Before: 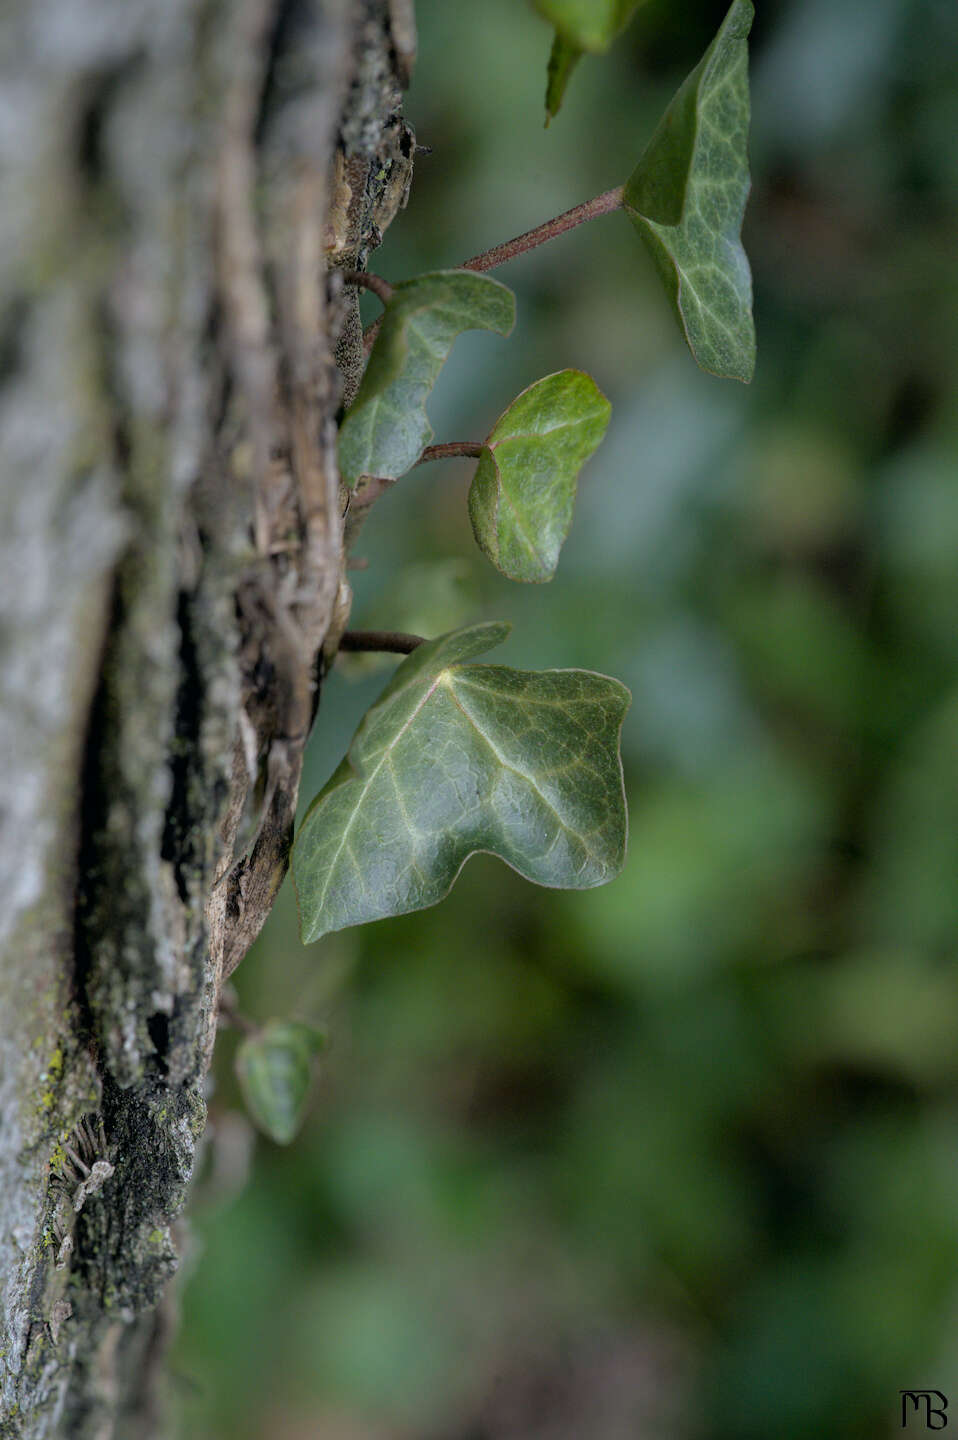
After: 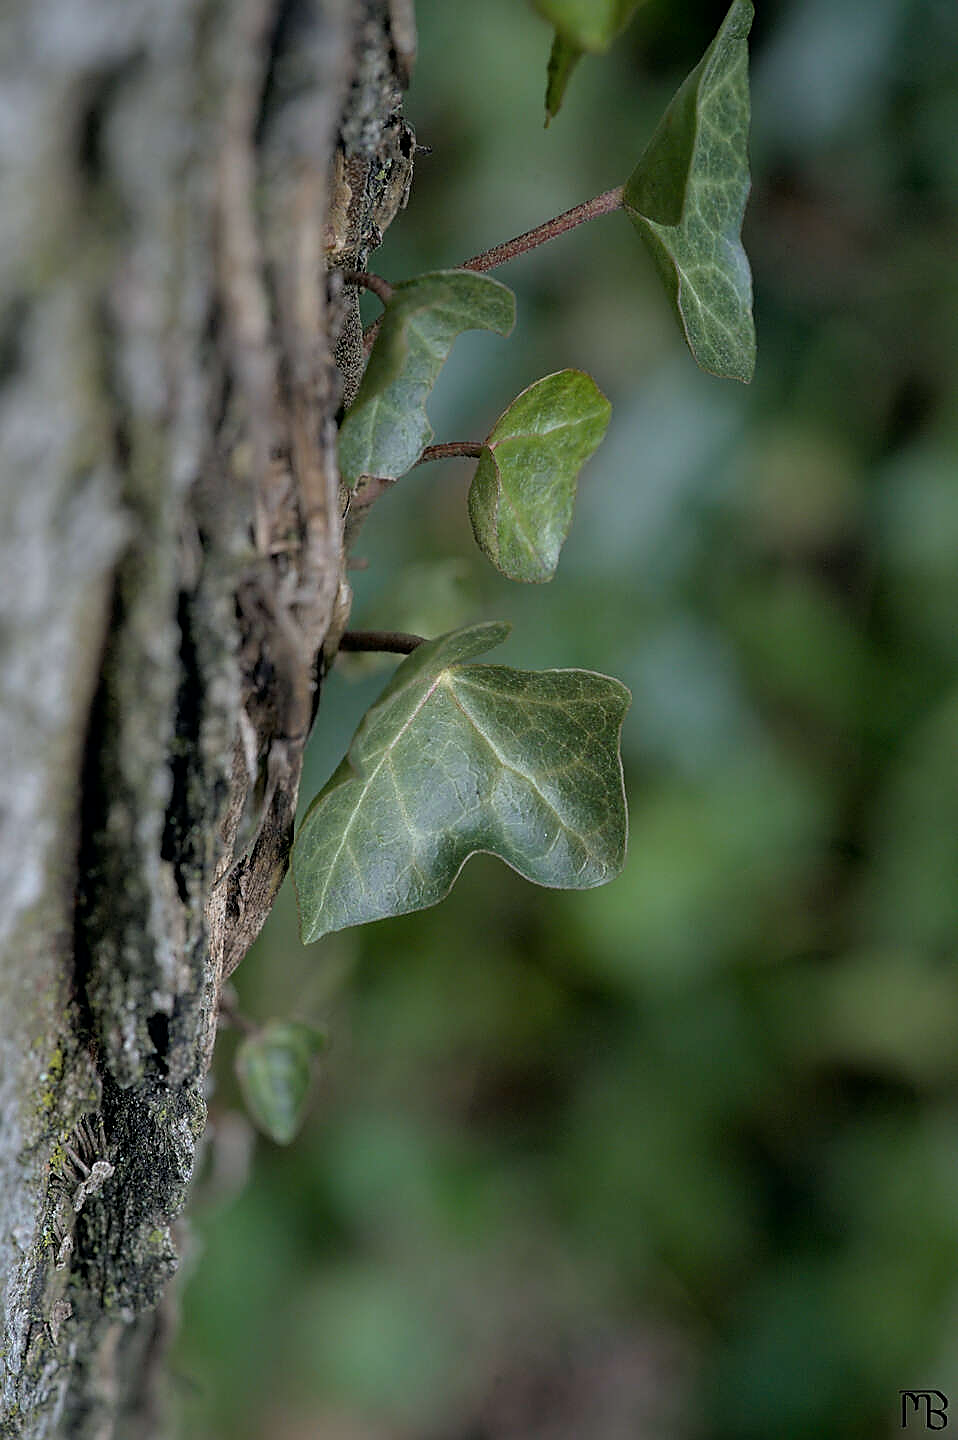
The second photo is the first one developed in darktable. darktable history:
color zones: curves: ch0 [(0, 0.5) (0.143, 0.5) (0.286, 0.456) (0.429, 0.5) (0.571, 0.5) (0.714, 0.5) (0.857, 0.5) (1, 0.5)]; ch1 [(0, 0.5) (0.143, 0.5) (0.286, 0.422) (0.429, 0.5) (0.571, 0.5) (0.714, 0.5) (0.857, 0.5) (1, 0.5)]
exposure: black level correction 0.001, compensate highlight preservation false
sharpen: radius 1.348, amount 1.259, threshold 0.641
